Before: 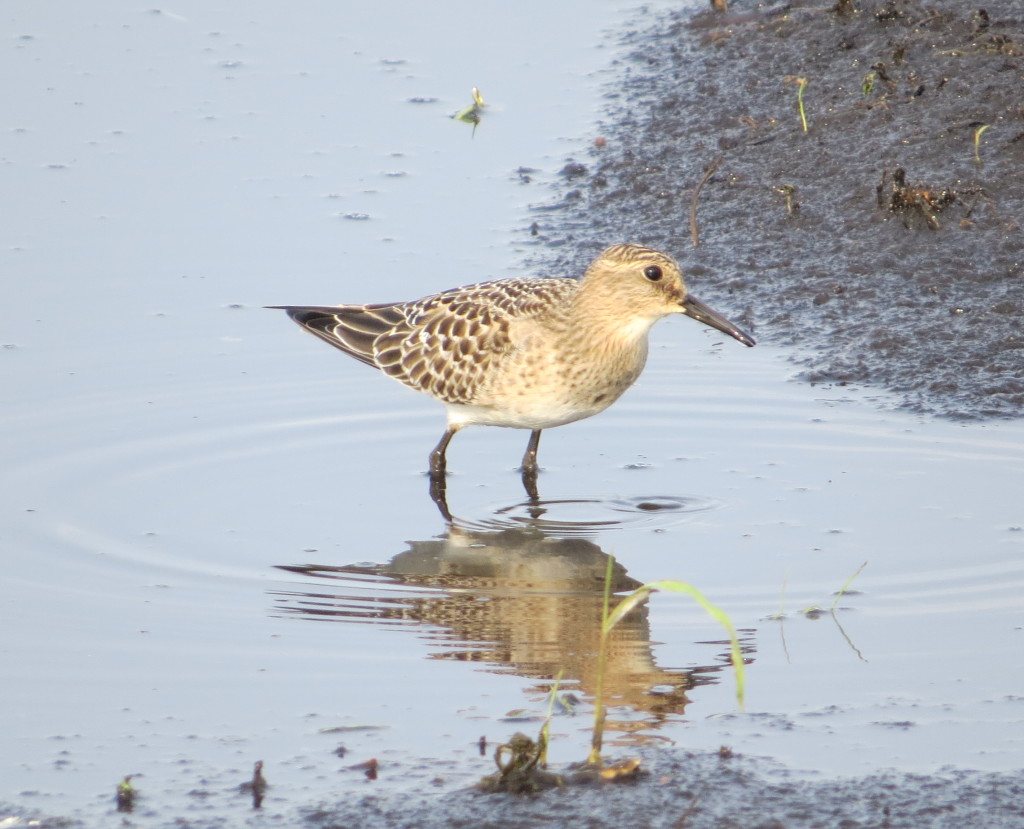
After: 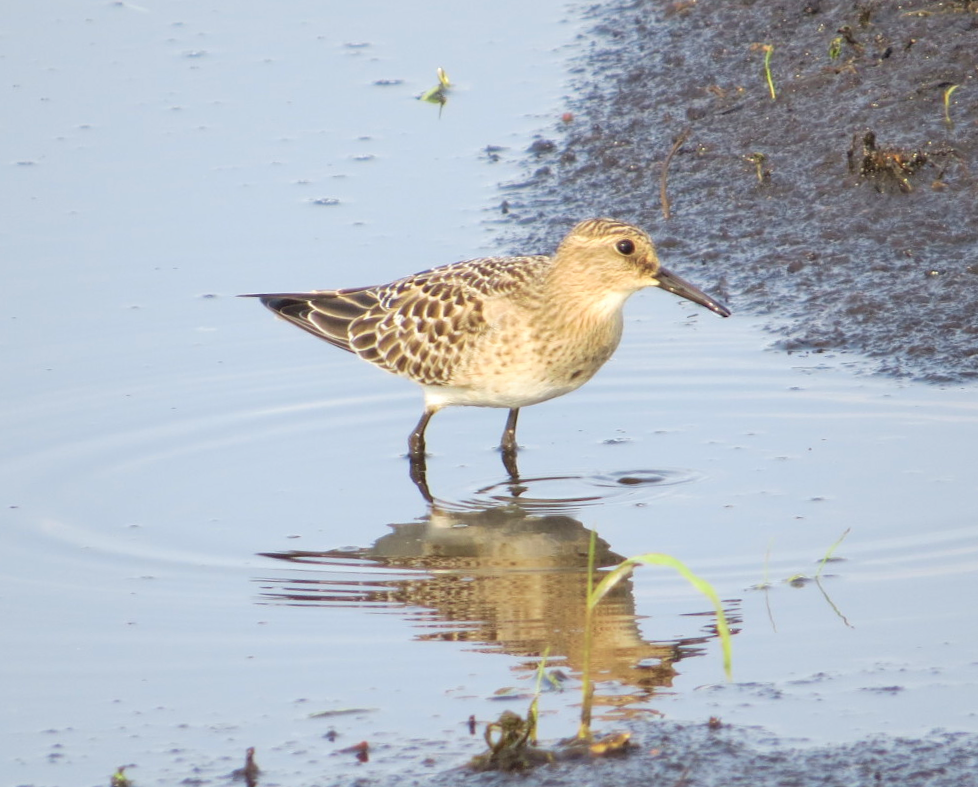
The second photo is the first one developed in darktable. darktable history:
velvia: on, module defaults
rotate and perspective: rotation -2.12°, lens shift (vertical) 0.009, lens shift (horizontal) -0.008, automatic cropping original format, crop left 0.036, crop right 0.964, crop top 0.05, crop bottom 0.959
